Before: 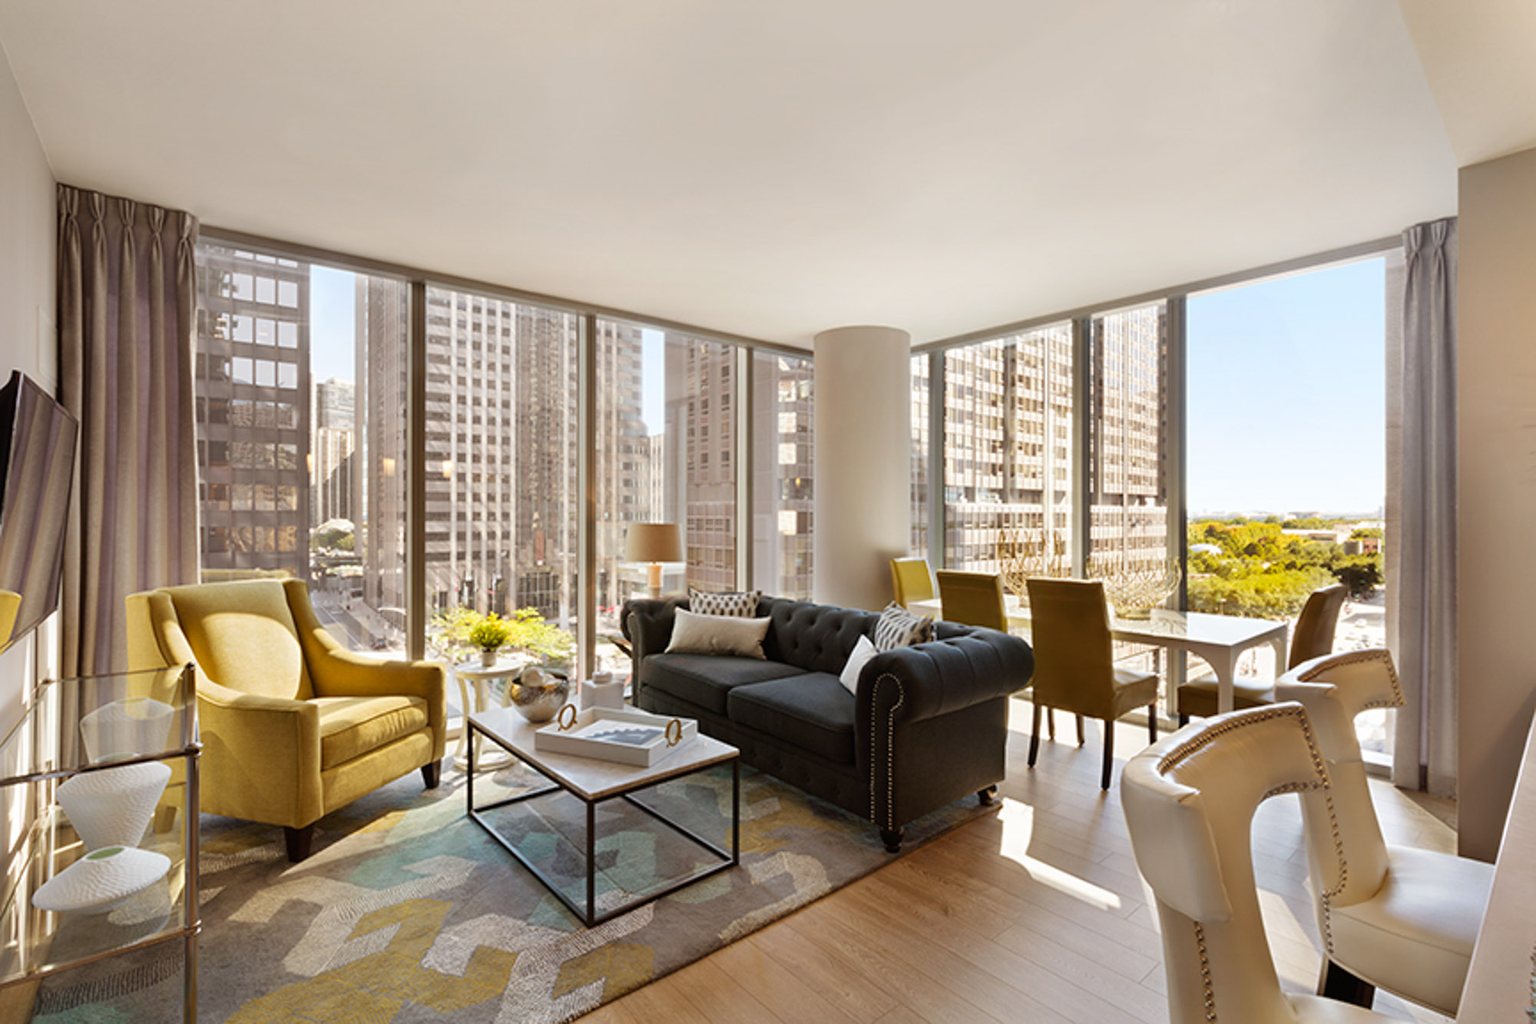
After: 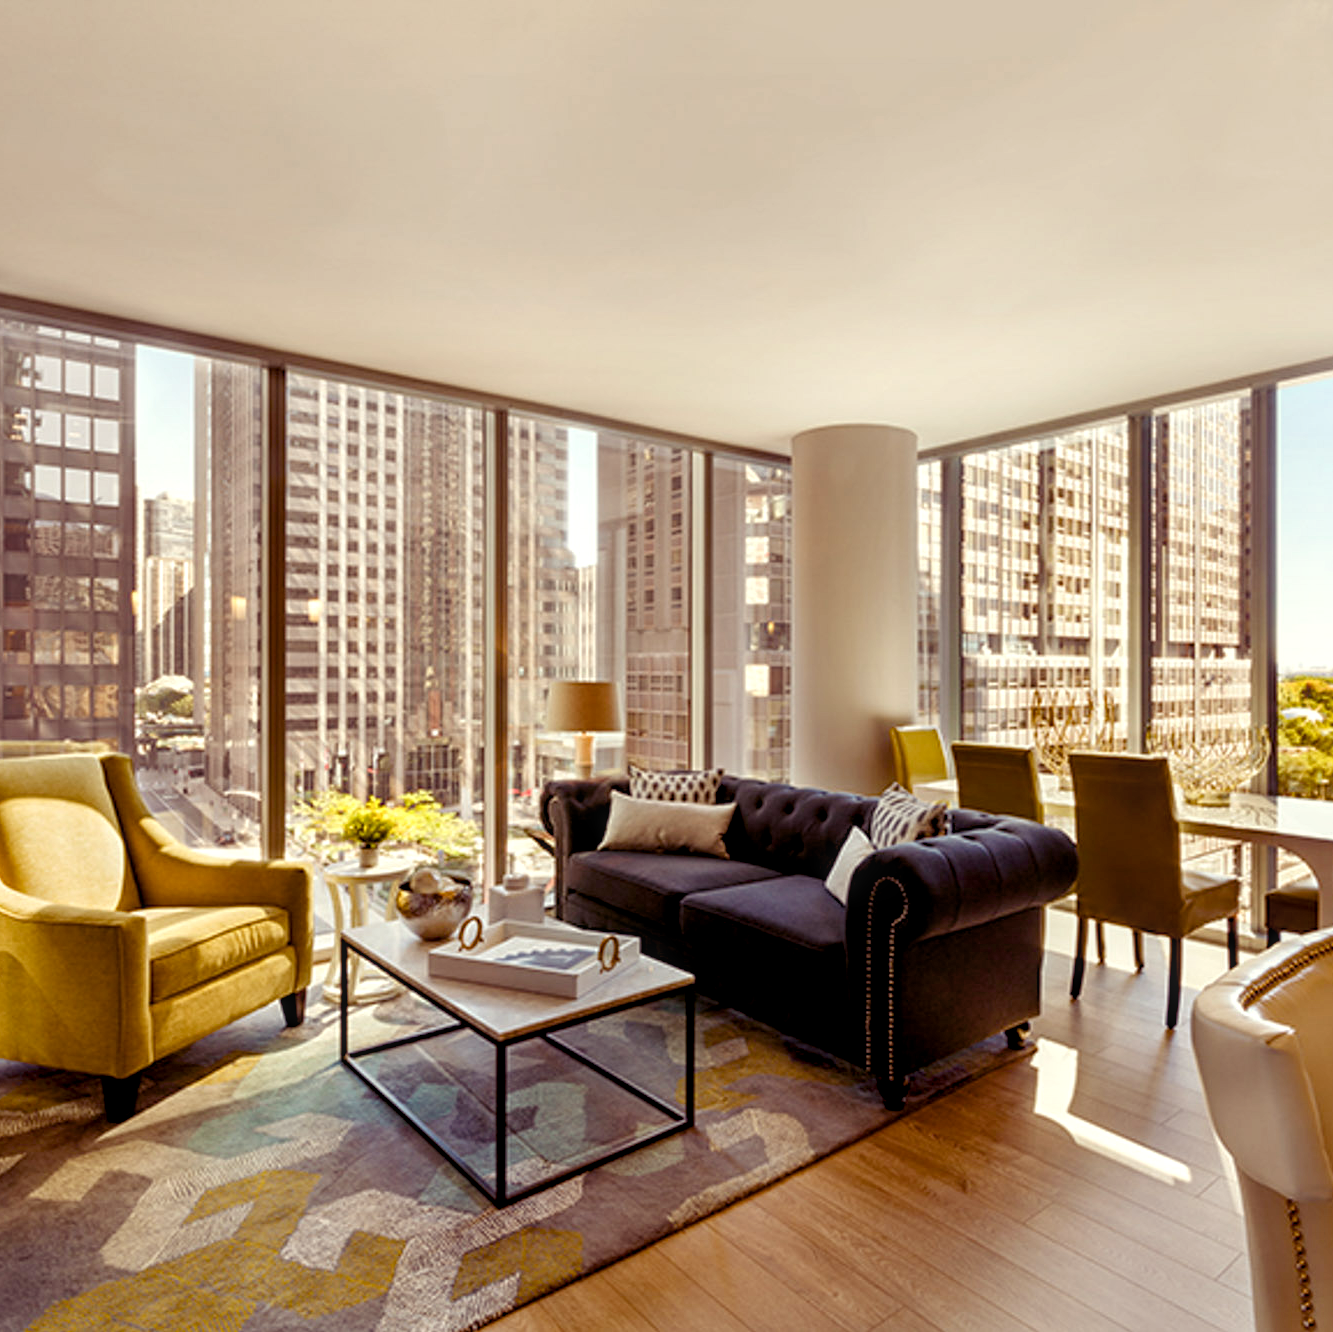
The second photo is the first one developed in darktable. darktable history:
color balance rgb: shadows lift › luminance -21.66%, shadows lift › chroma 8.98%, shadows lift › hue 283.37°, power › chroma 1.05%, power › hue 25.59°, highlights gain › luminance 6.08%, highlights gain › chroma 2.55%, highlights gain › hue 90°, global offset › luminance -0.87%, perceptual saturation grading › global saturation 25%, perceptual saturation grading › highlights -28.39%, perceptual saturation grading › shadows 33.98%
crop and rotate: left 13.409%, right 19.924%
contrast brightness saturation: saturation -0.05
local contrast: on, module defaults
